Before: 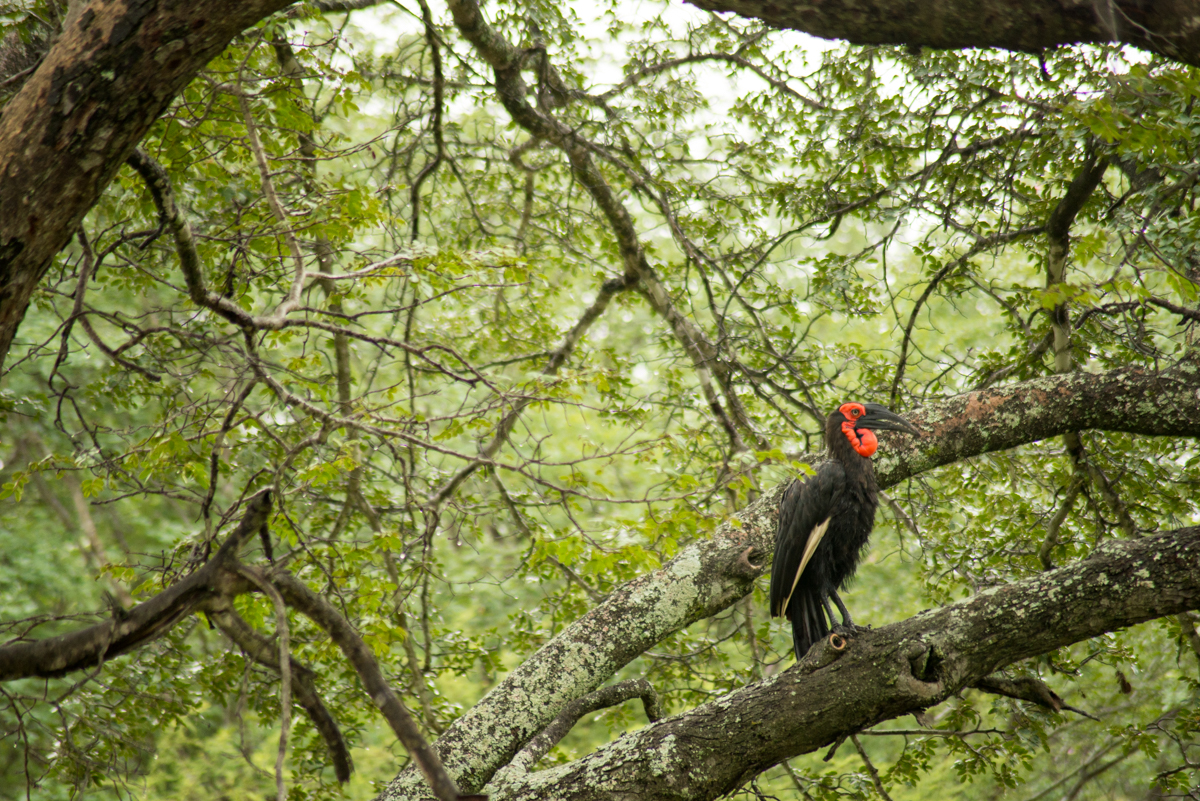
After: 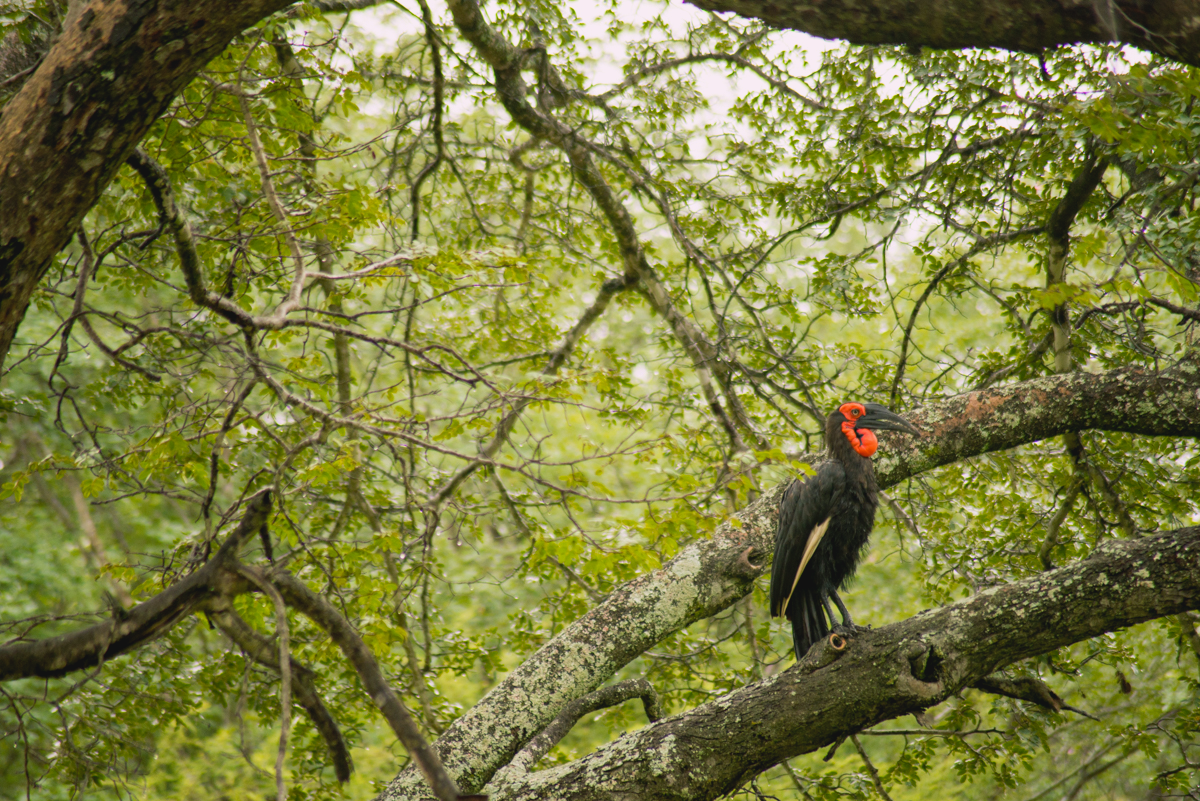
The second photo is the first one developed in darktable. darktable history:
color balance rgb: shadows lift › chroma 2%, shadows lift › hue 217.2°, power › chroma 0.25%, power › hue 60°, highlights gain › chroma 1.5%, highlights gain › hue 309.6°, global offset › luminance -0.25%, perceptual saturation grading › global saturation 15%, global vibrance 15%
contrast brightness saturation: contrast -0.1, saturation -0.1
